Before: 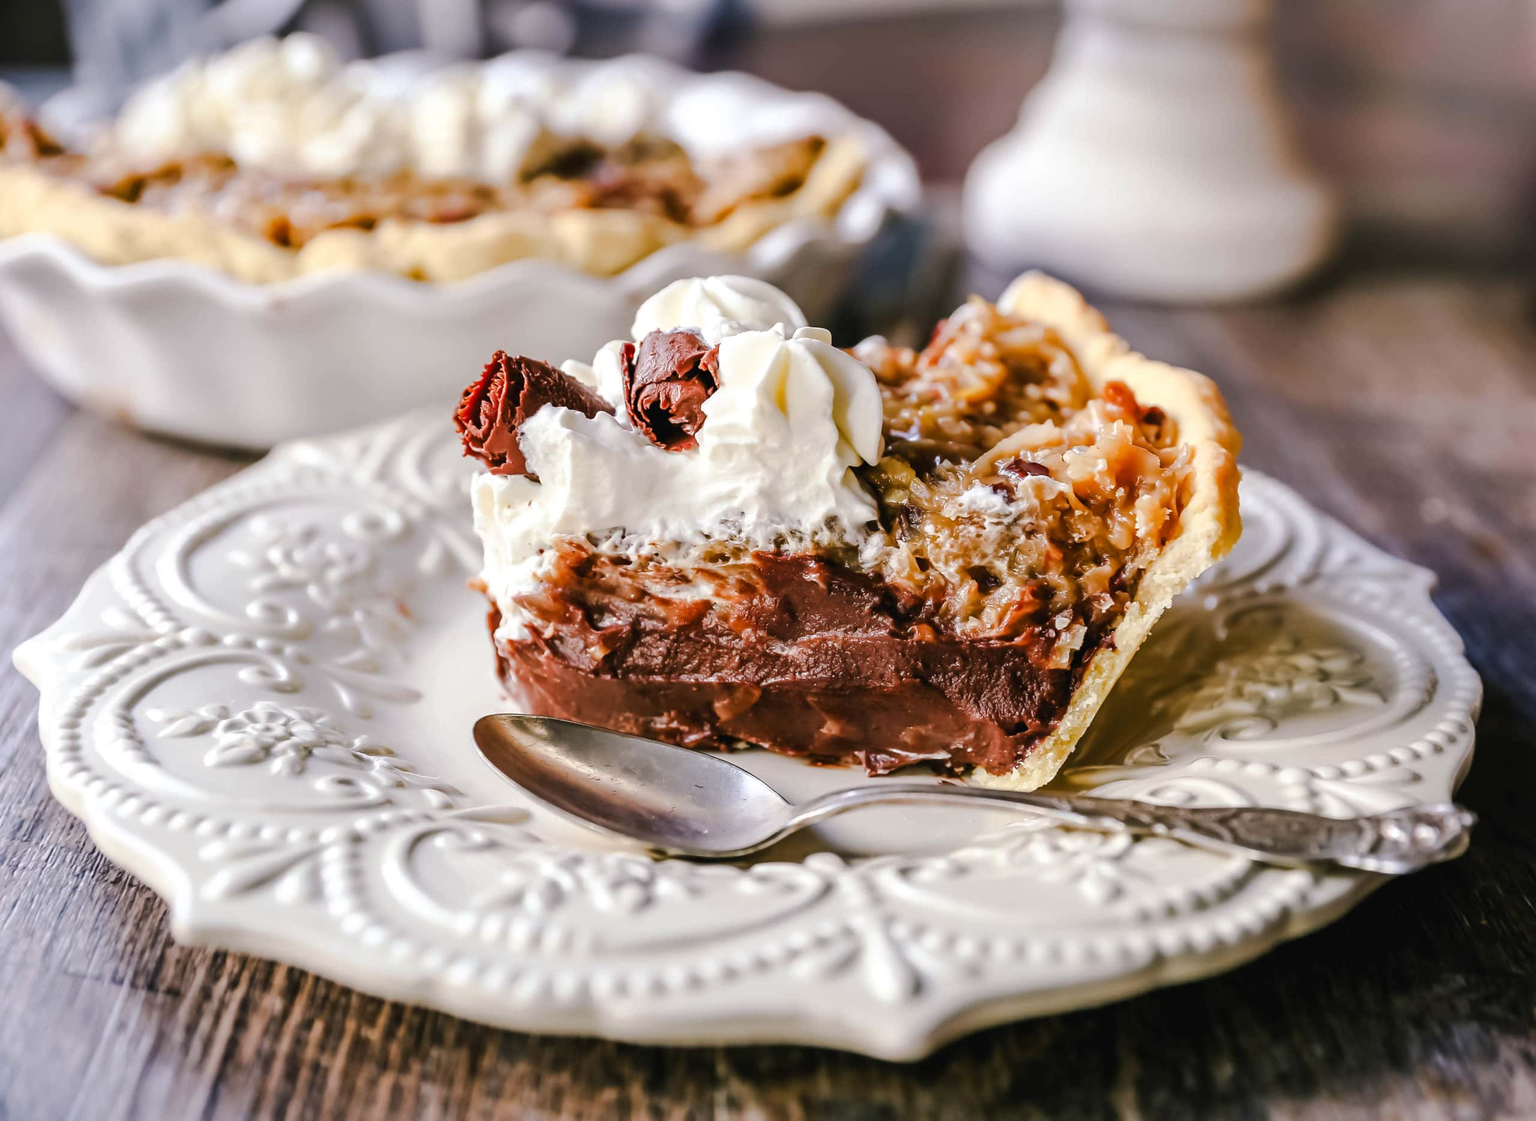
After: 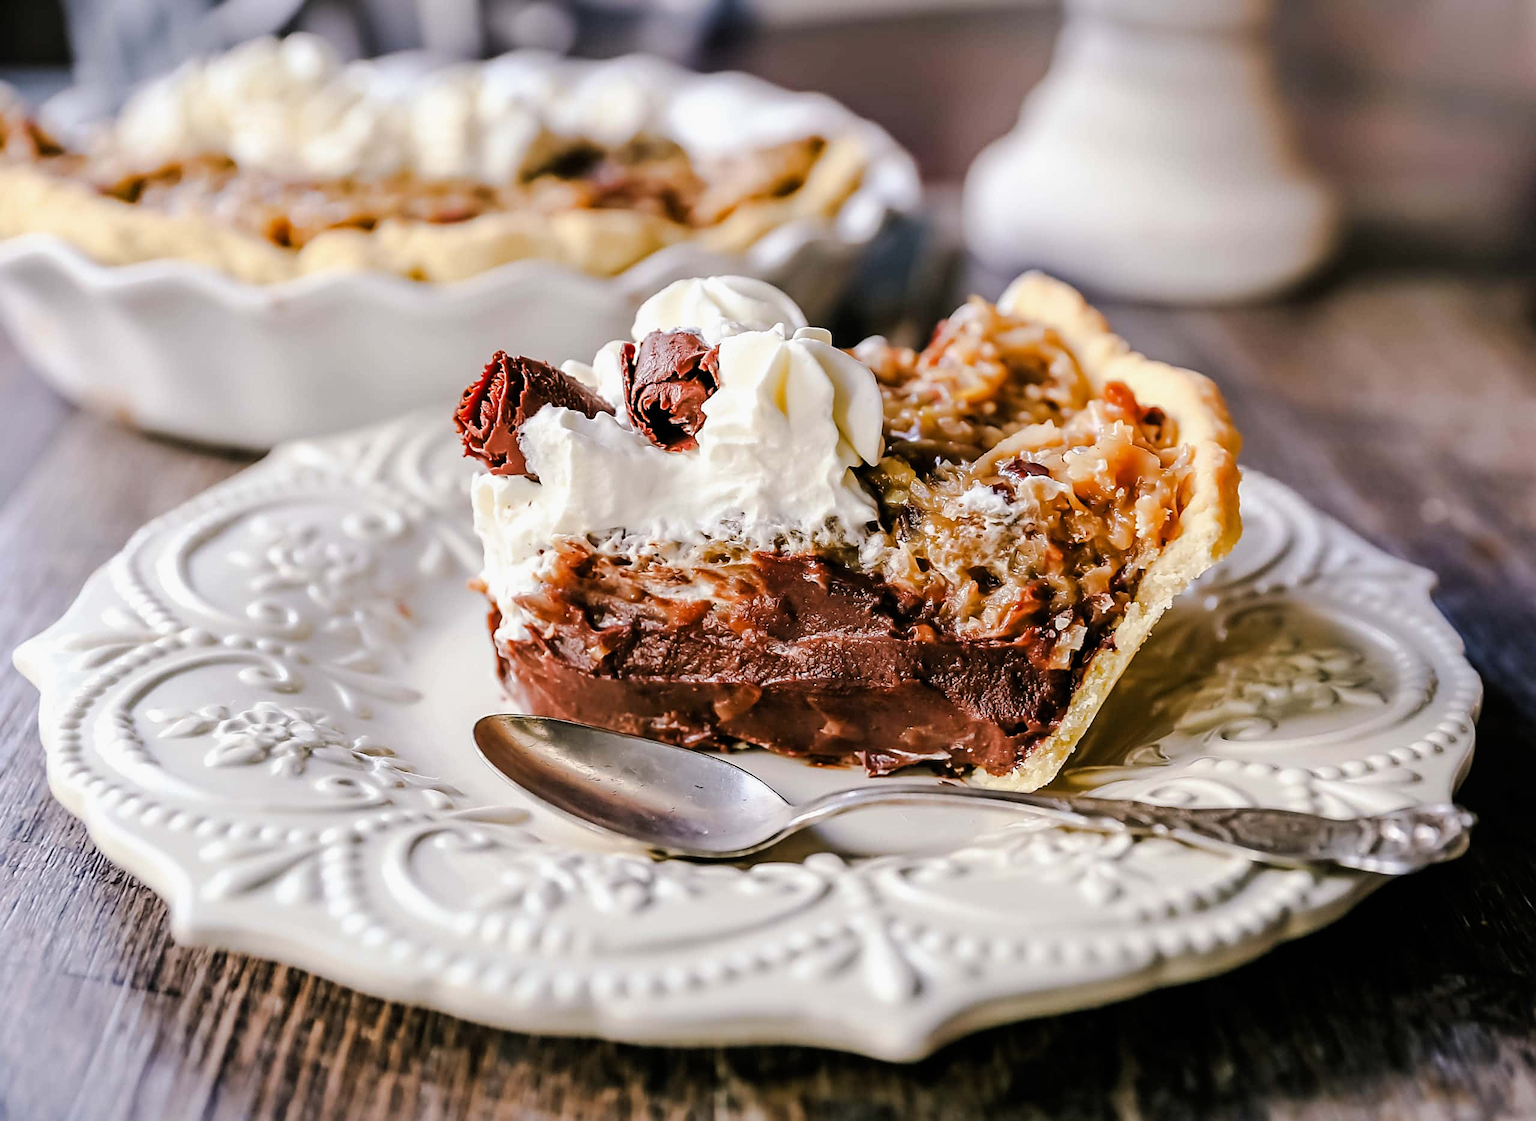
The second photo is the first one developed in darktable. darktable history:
sharpen: on, module defaults
filmic rgb: middle gray luminance 18.42%, black relative exposure -11.45 EV, white relative exposure 2.55 EV, threshold 6 EV, target black luminance 0%, hardness 8.41, latitude 99%, contrast 1.084, shadows ↔ highlights balance 0.505%, add noise in highlights 0, preserve chrominance max RGB, color science v3 (2019), use custom middle-gray values true, iterations of high-quality reconstruction 0, contrast in highlights soft, enable highlight reconstruction true
